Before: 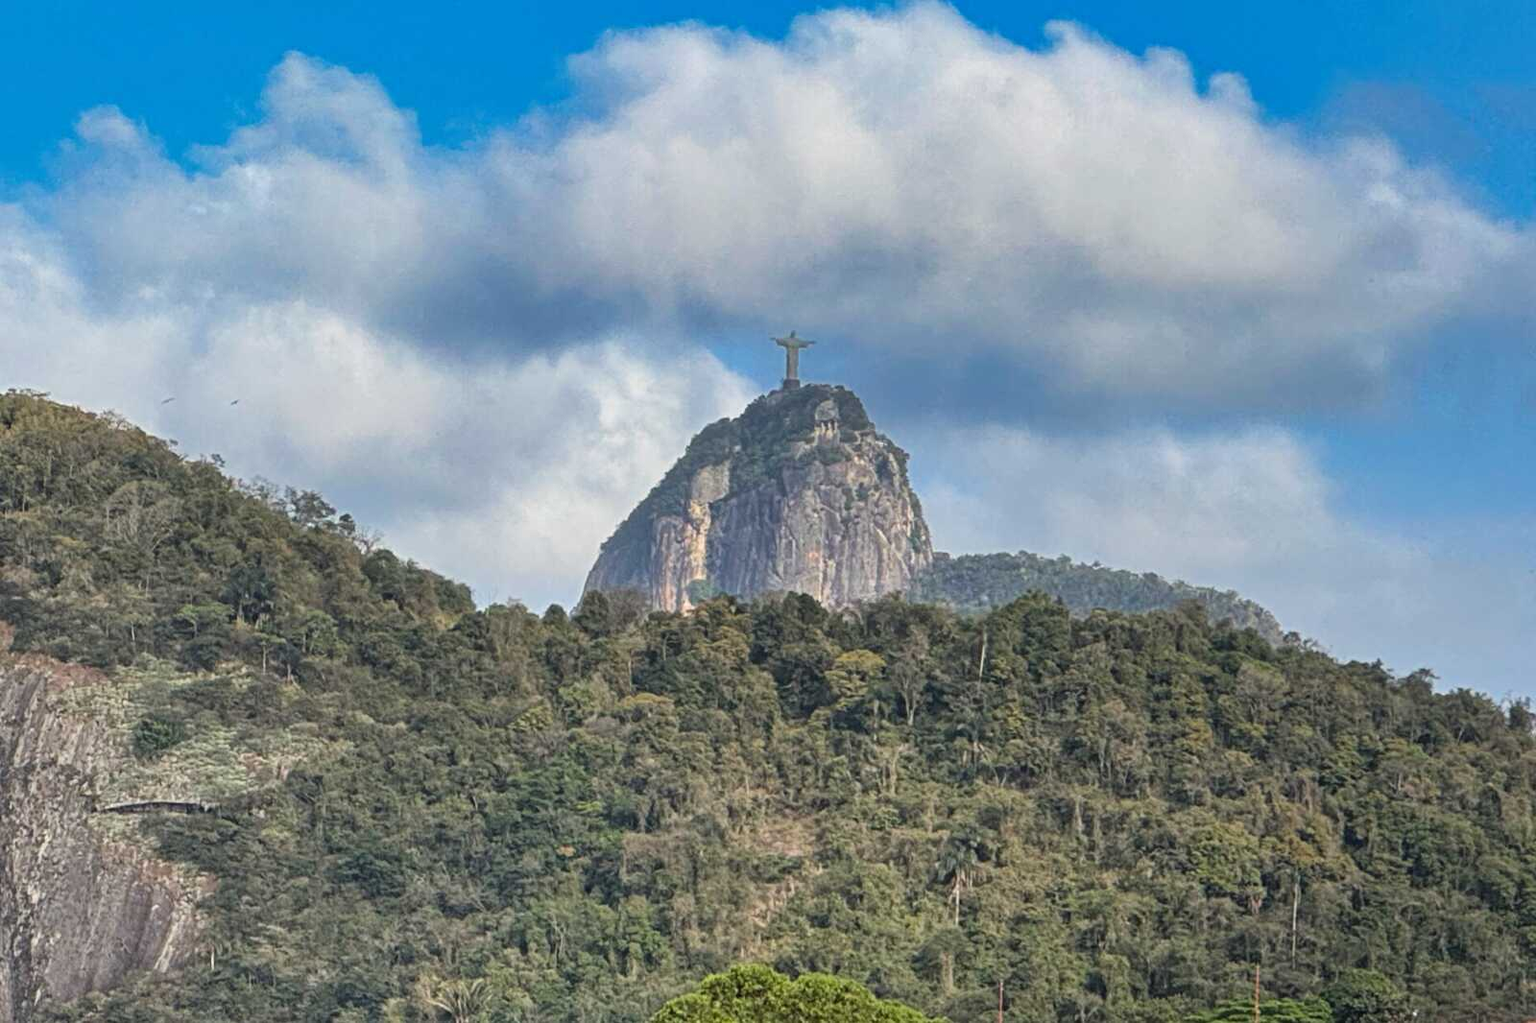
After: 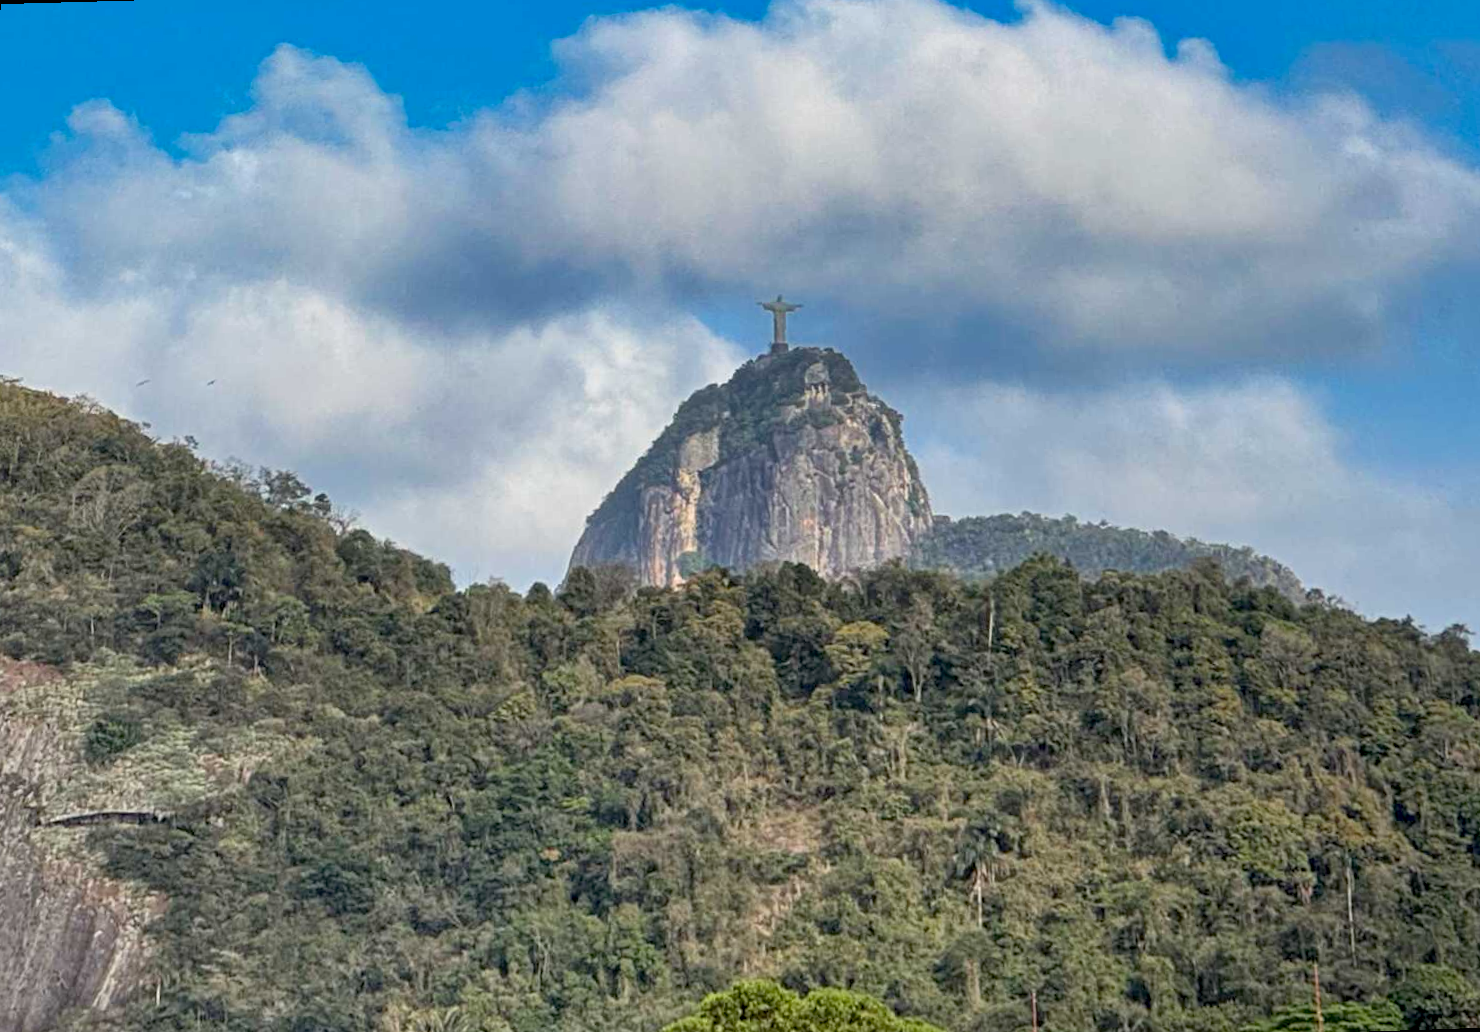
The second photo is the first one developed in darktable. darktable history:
exposure: black level correction 0.012, compensate highlight preservation false
rotate and perspective: rotation -1.68°, lens shift (vertical) -0.146, crop left 0.049, crop right 0.912, crop top 0.032, crop bottom 0.96
